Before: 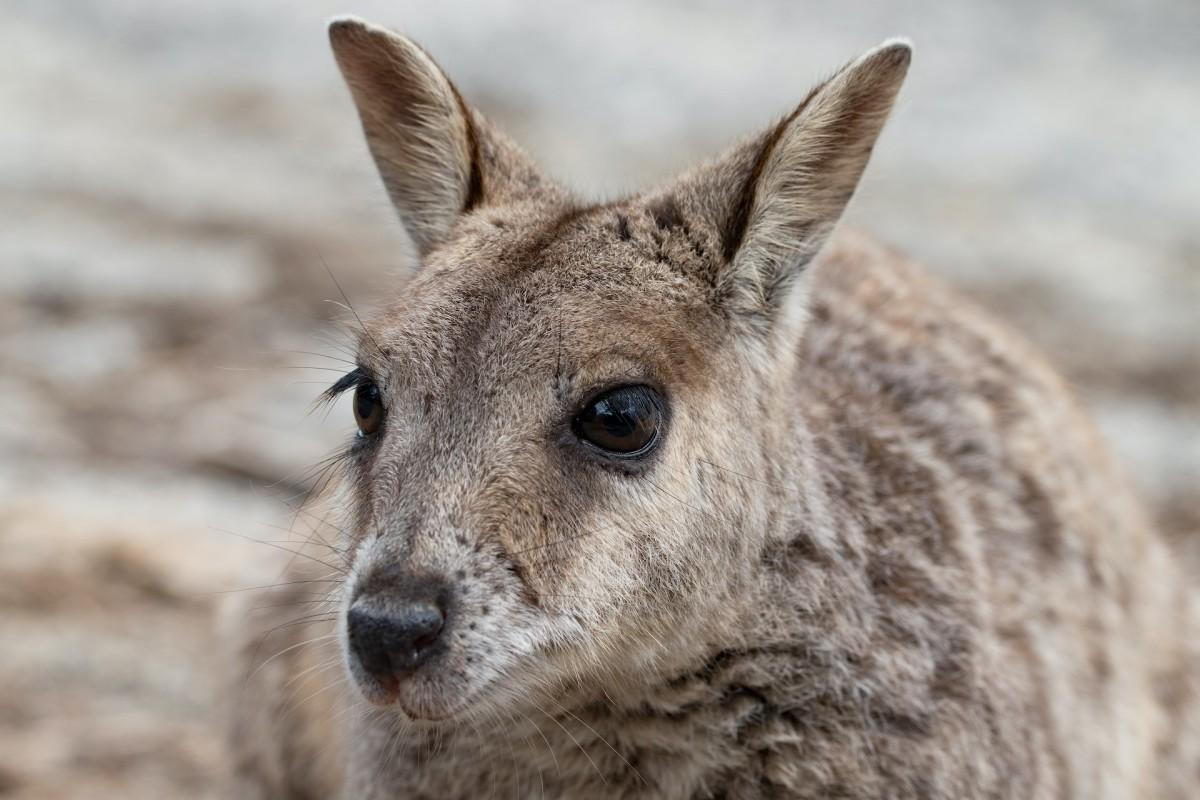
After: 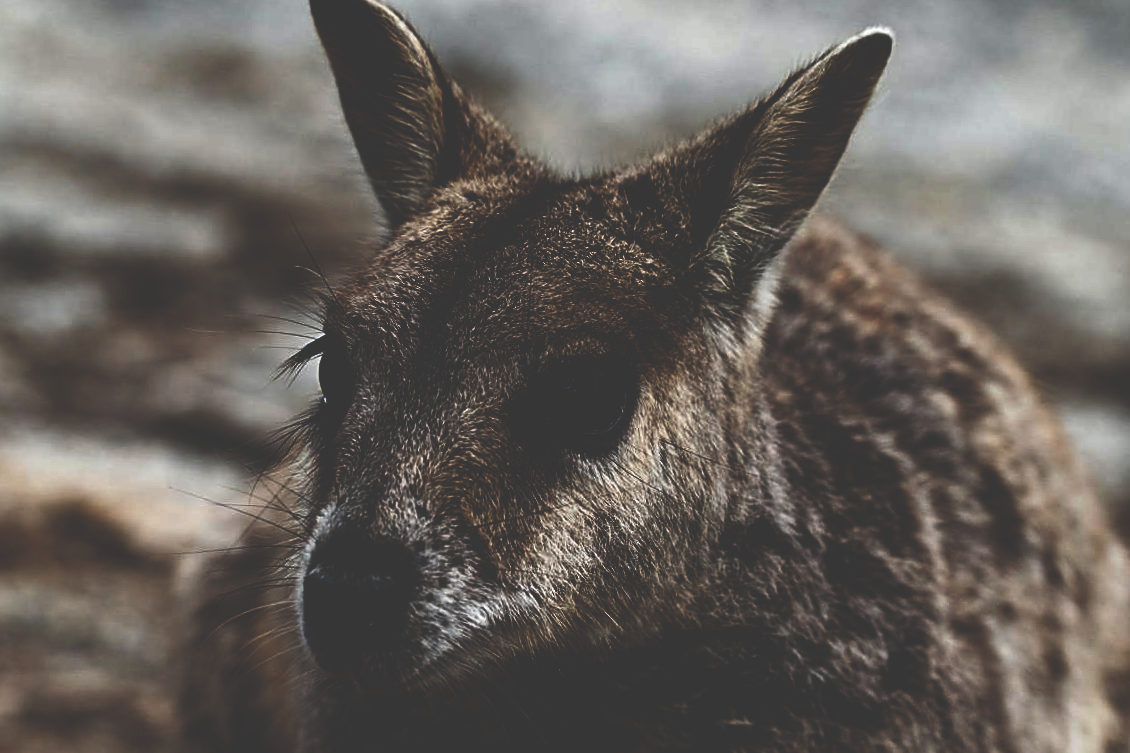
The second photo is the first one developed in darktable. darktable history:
rgb curve: curves: ch0 [(0, 0) (0.415, 0.237) (1, 1)]
crop and rotate: angle -2.38°
base curve: curves: ch0 [(0, 0.036) (0.083, 0.04) (0.804, 1)], preserve colors none
sharpen: on, module defaults
